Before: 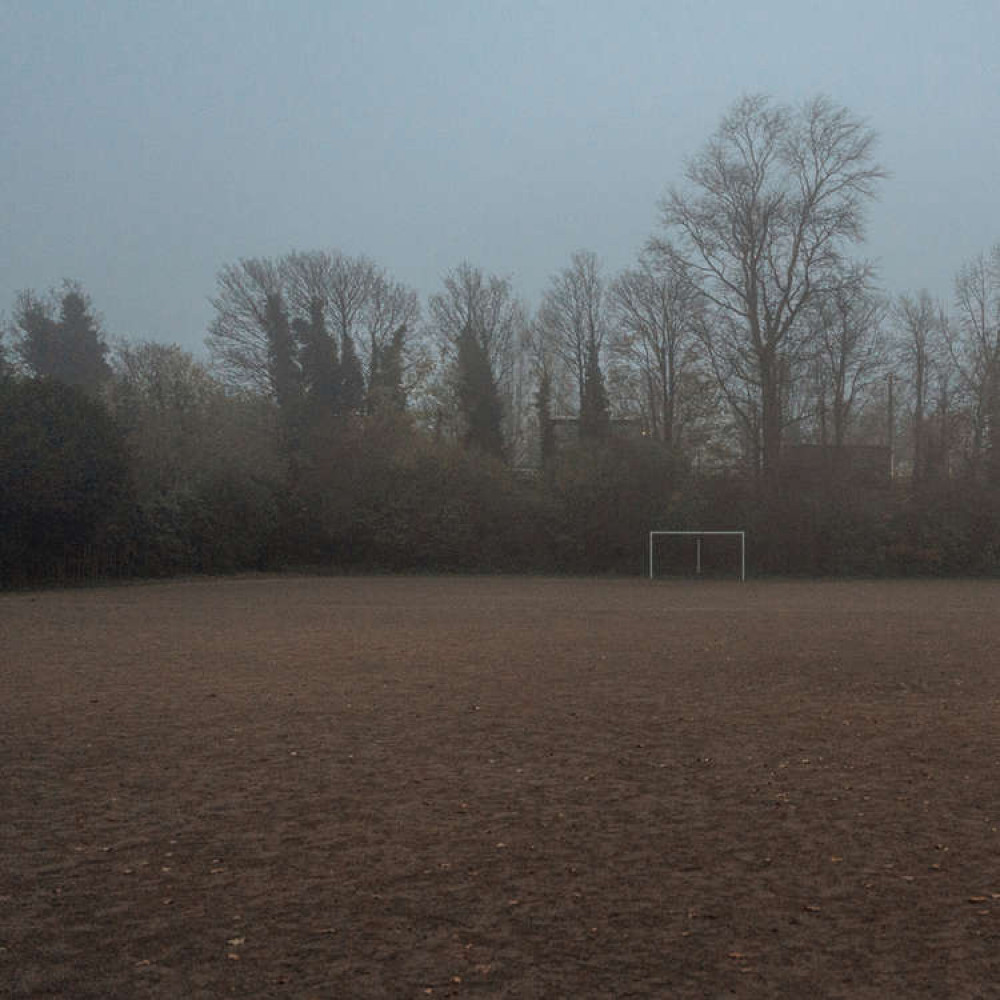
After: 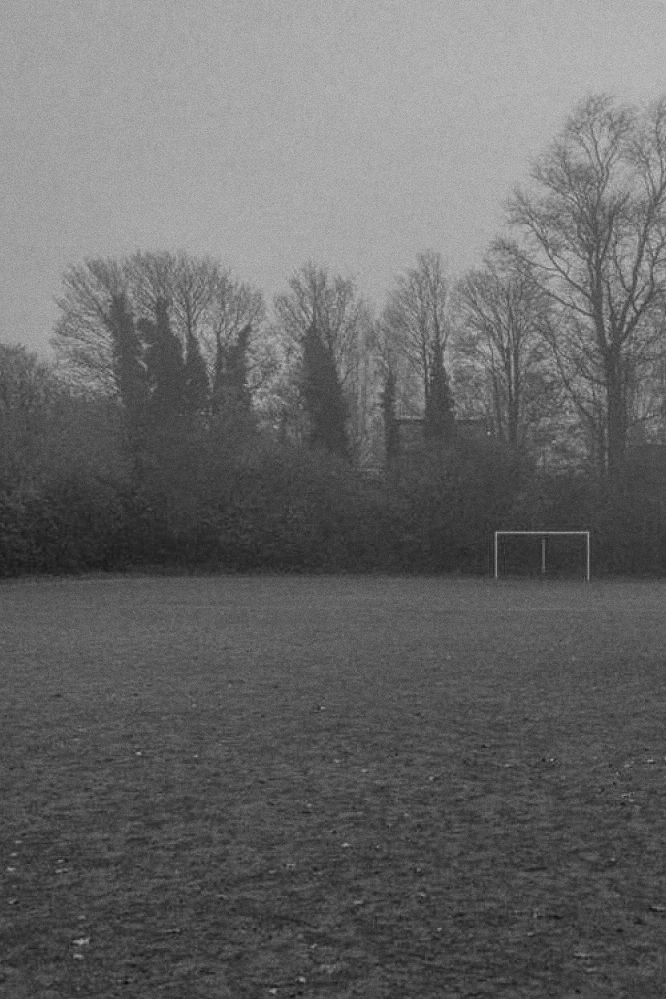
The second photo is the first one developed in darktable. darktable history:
color calibration: output gray [0.246, 0.254, 0.501, 0], gray › normalize channels true, illuminant same as pipeline (D50), adaptation XYZ, x 0.346, y 0.359, gamut compression 0
exposure: exposure 0.217 EV, compensate highlight preservation false
grain: coarseness 0.09 ISO
shadows and highlights: soften with gaussian
crop and rotate: left 15.546%, right 17.787%
